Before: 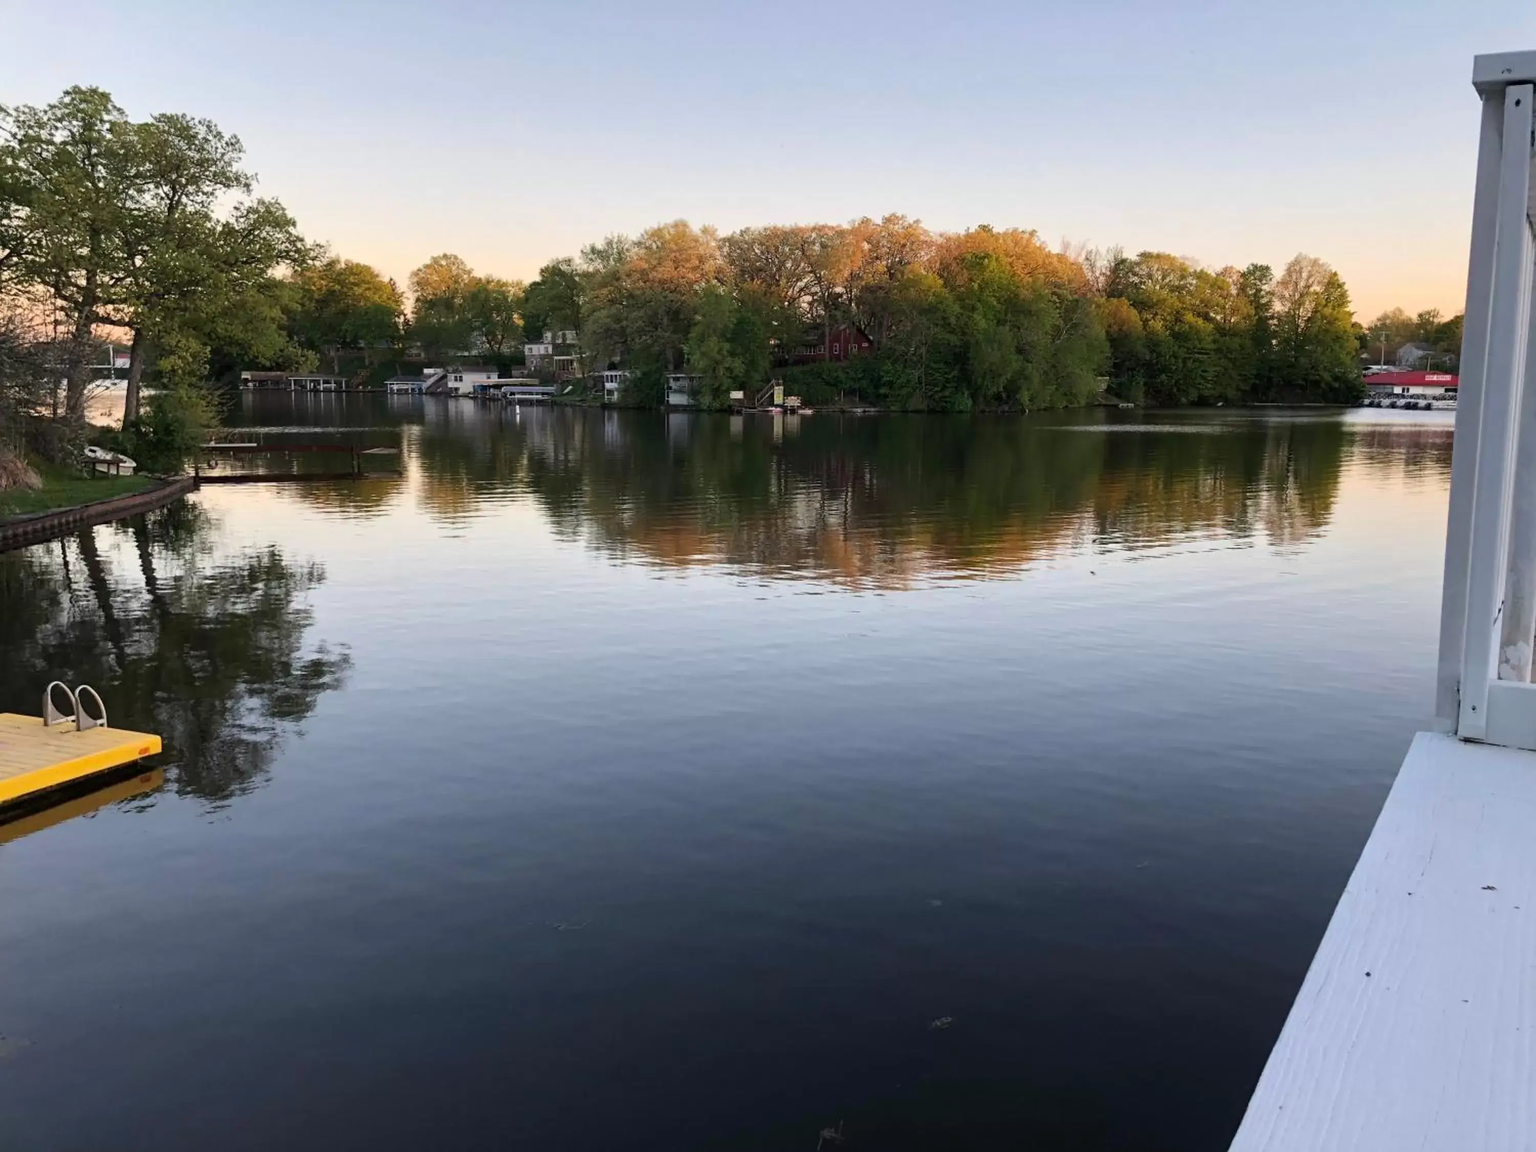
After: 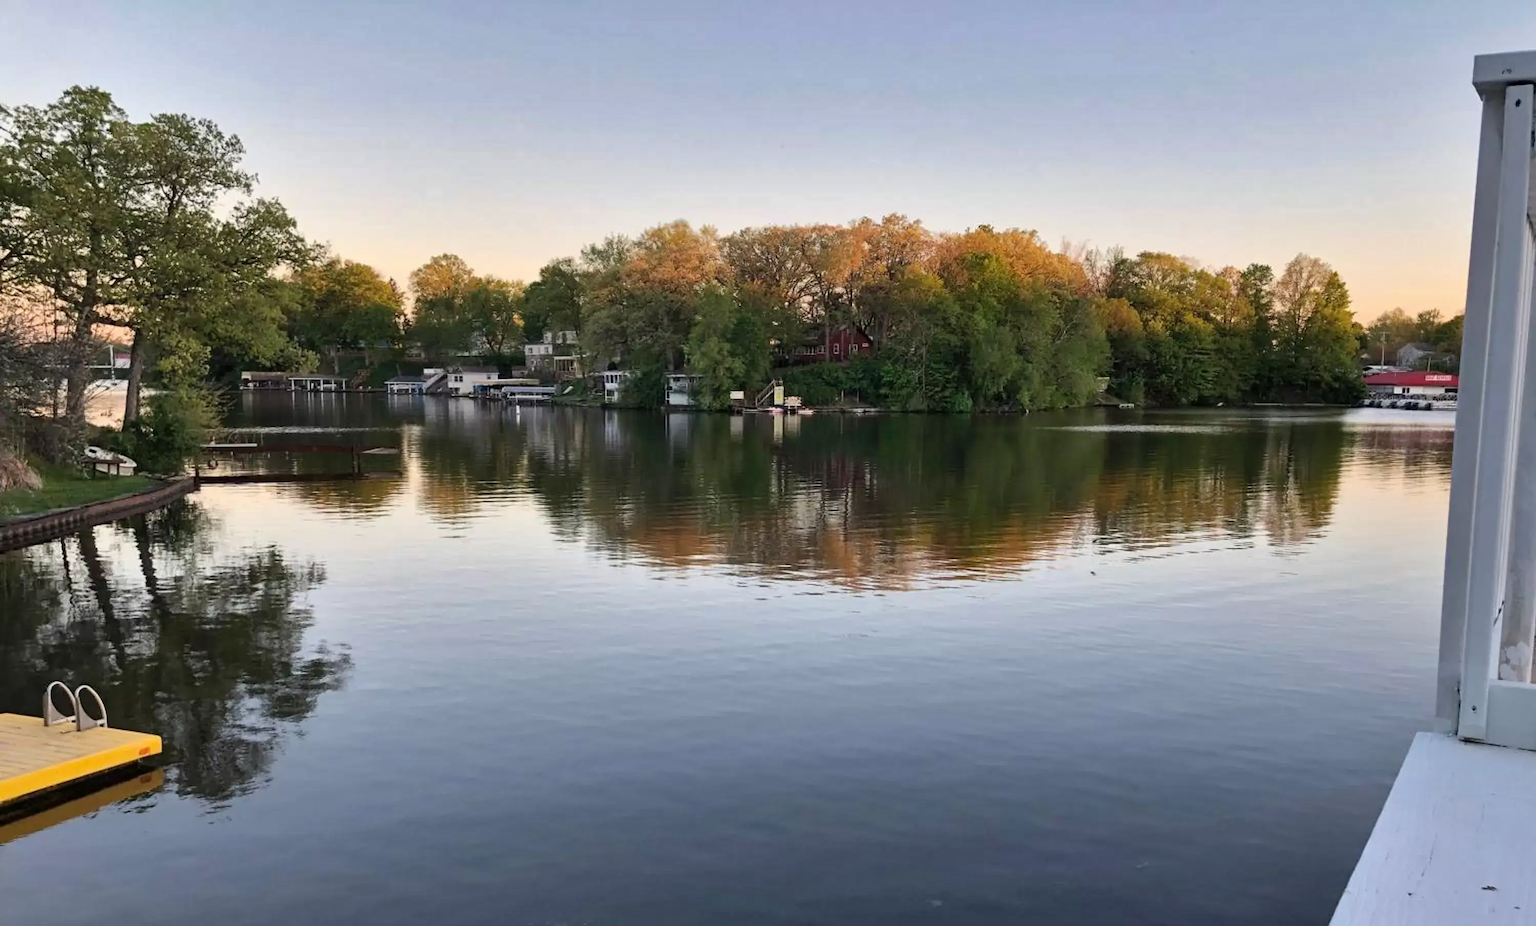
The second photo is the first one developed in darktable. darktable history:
crop: bottom 19.539%
shadows and highlights: low approximation 0.01, soften with gaussian
